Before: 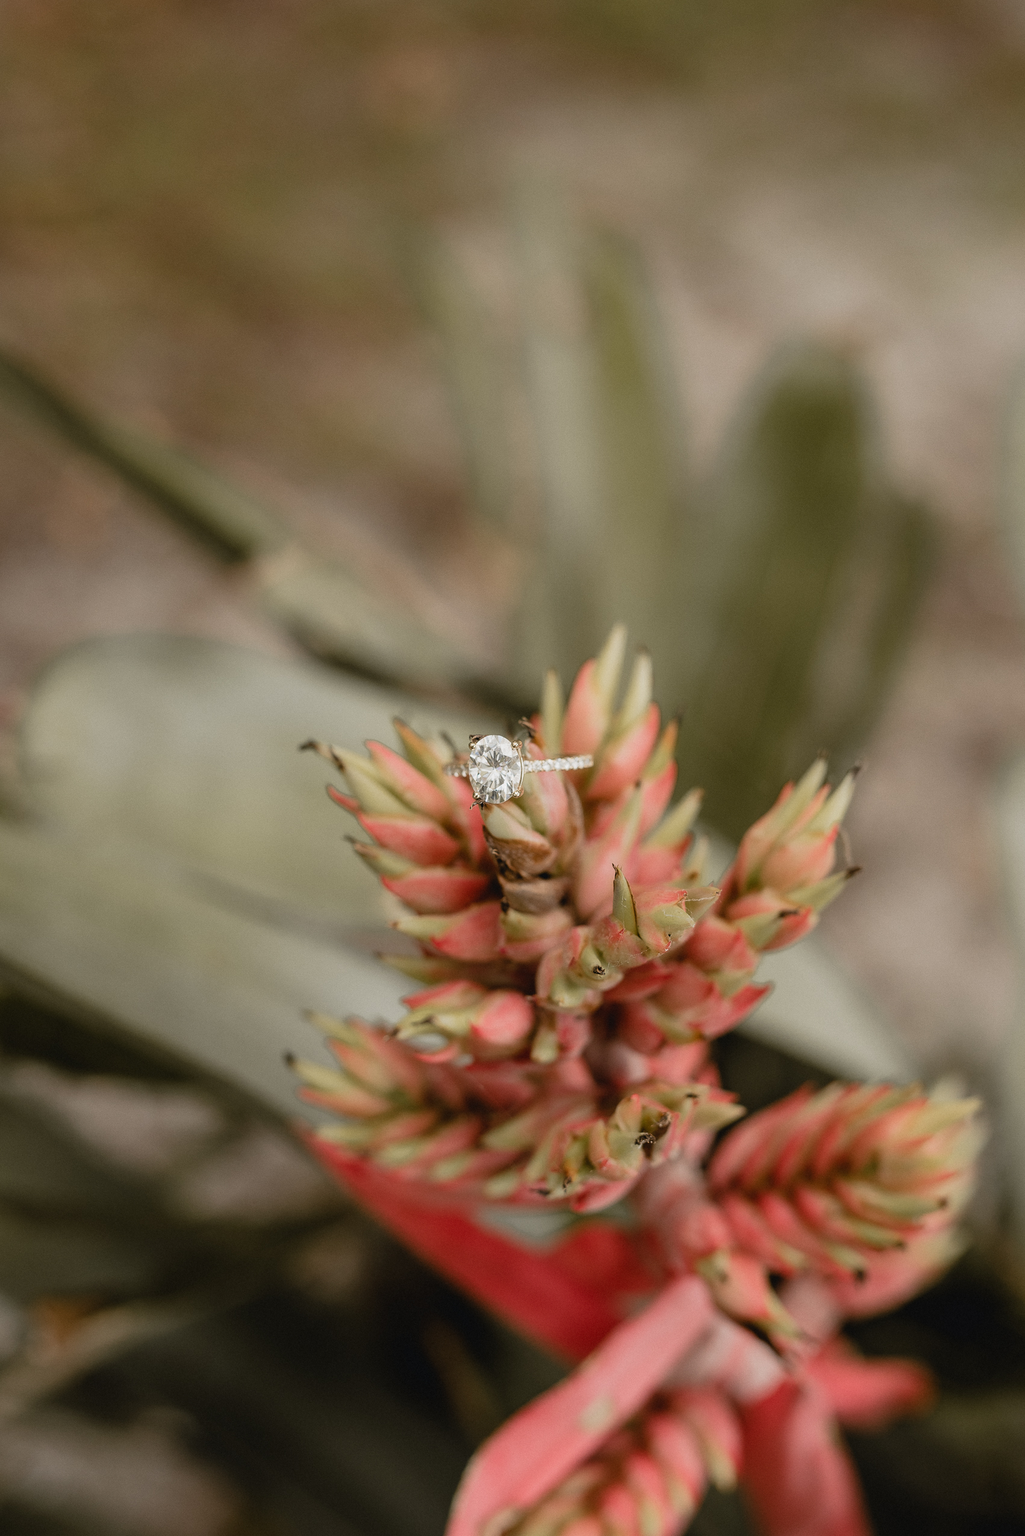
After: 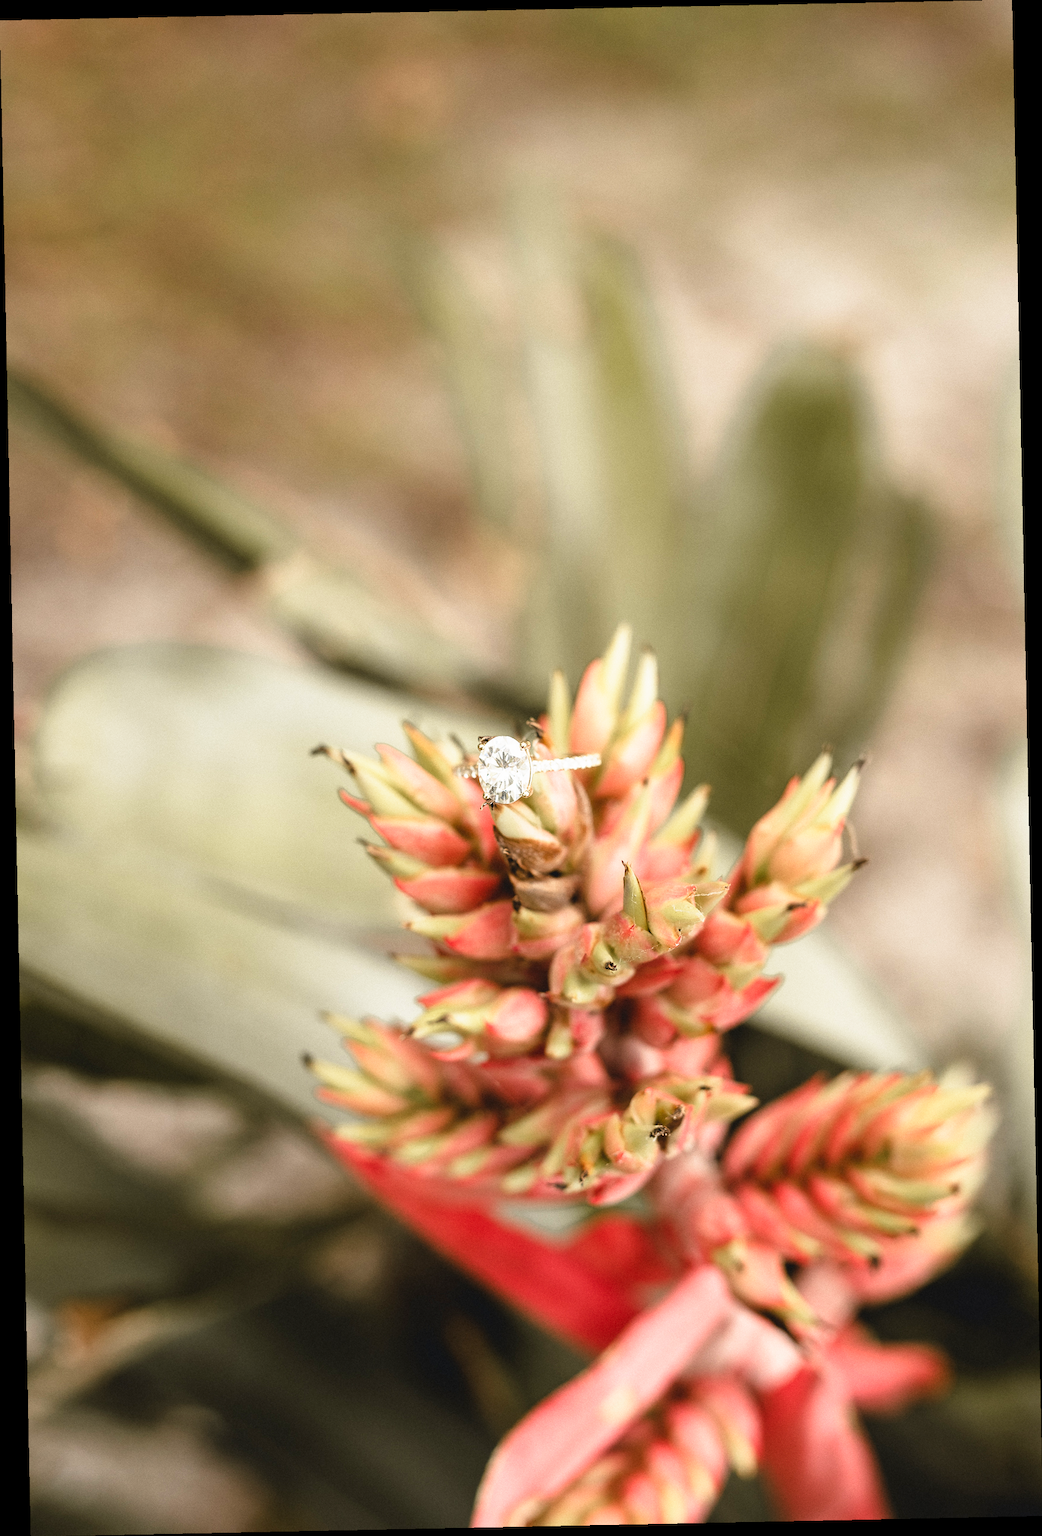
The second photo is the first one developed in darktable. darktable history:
base curve: curves: ch0 [(0, 0) (0.495, 0.917) (1, 1)], preserve colors none
velvia: strength 6%
rotate and perspective: rotation -1.17°, automatic cropping off
tone equalizer: on, module defaults
